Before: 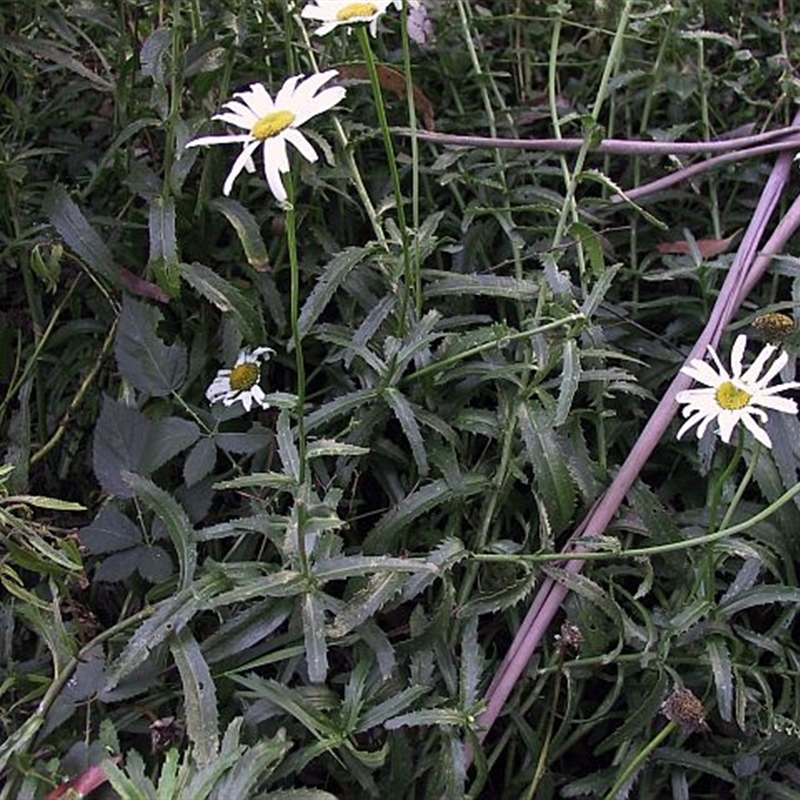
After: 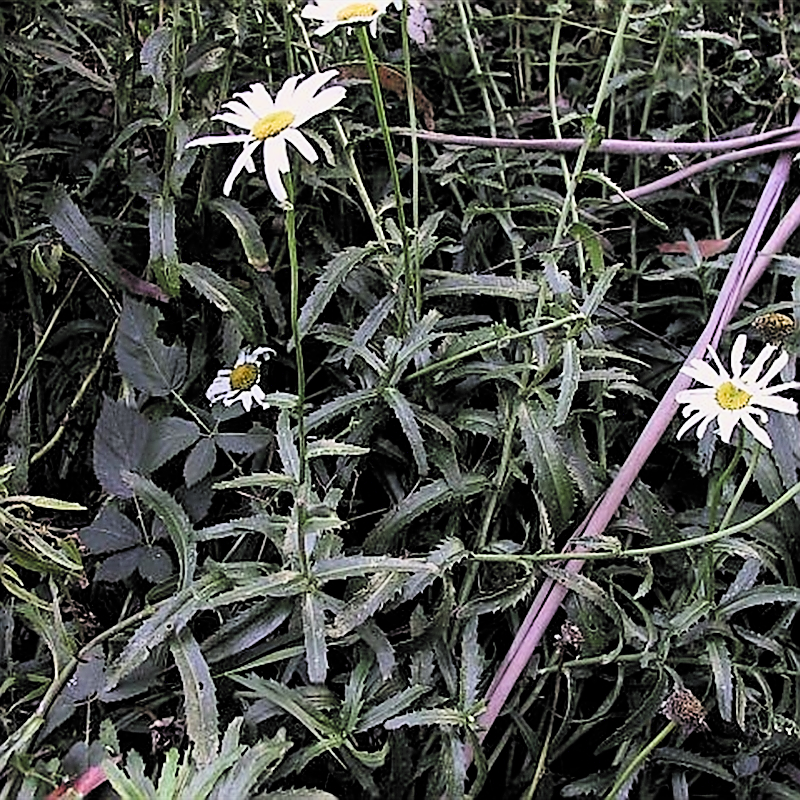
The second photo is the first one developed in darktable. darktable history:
sharpen: radius 1.426, amount 1.262, threshold 0.664
filmic rgb: black relative exposure -5.01 EV, white relative exposure 3.99 EV, hardness 2.88, contrast 1.198, highlights saturation mix -28.62%, color science v6 (2022)
exposure: black level correction 0, exposure 0.702 EV, compensate exposure bias true, compensate highlight preservation false
